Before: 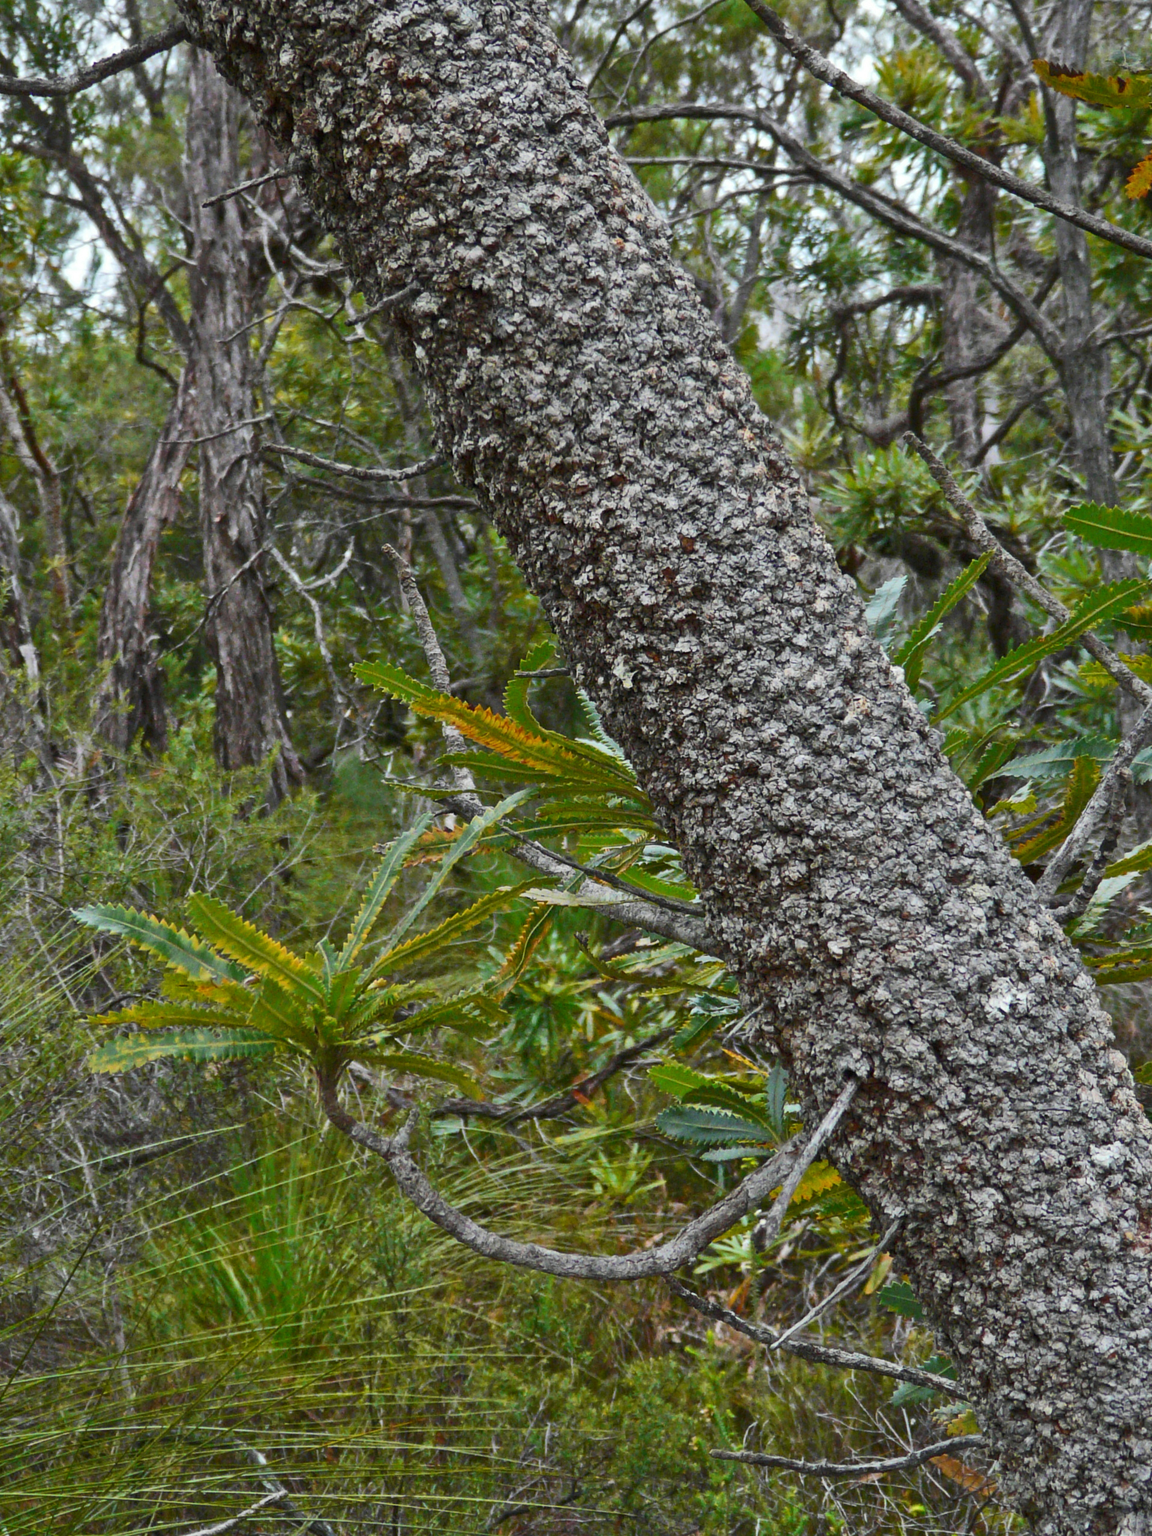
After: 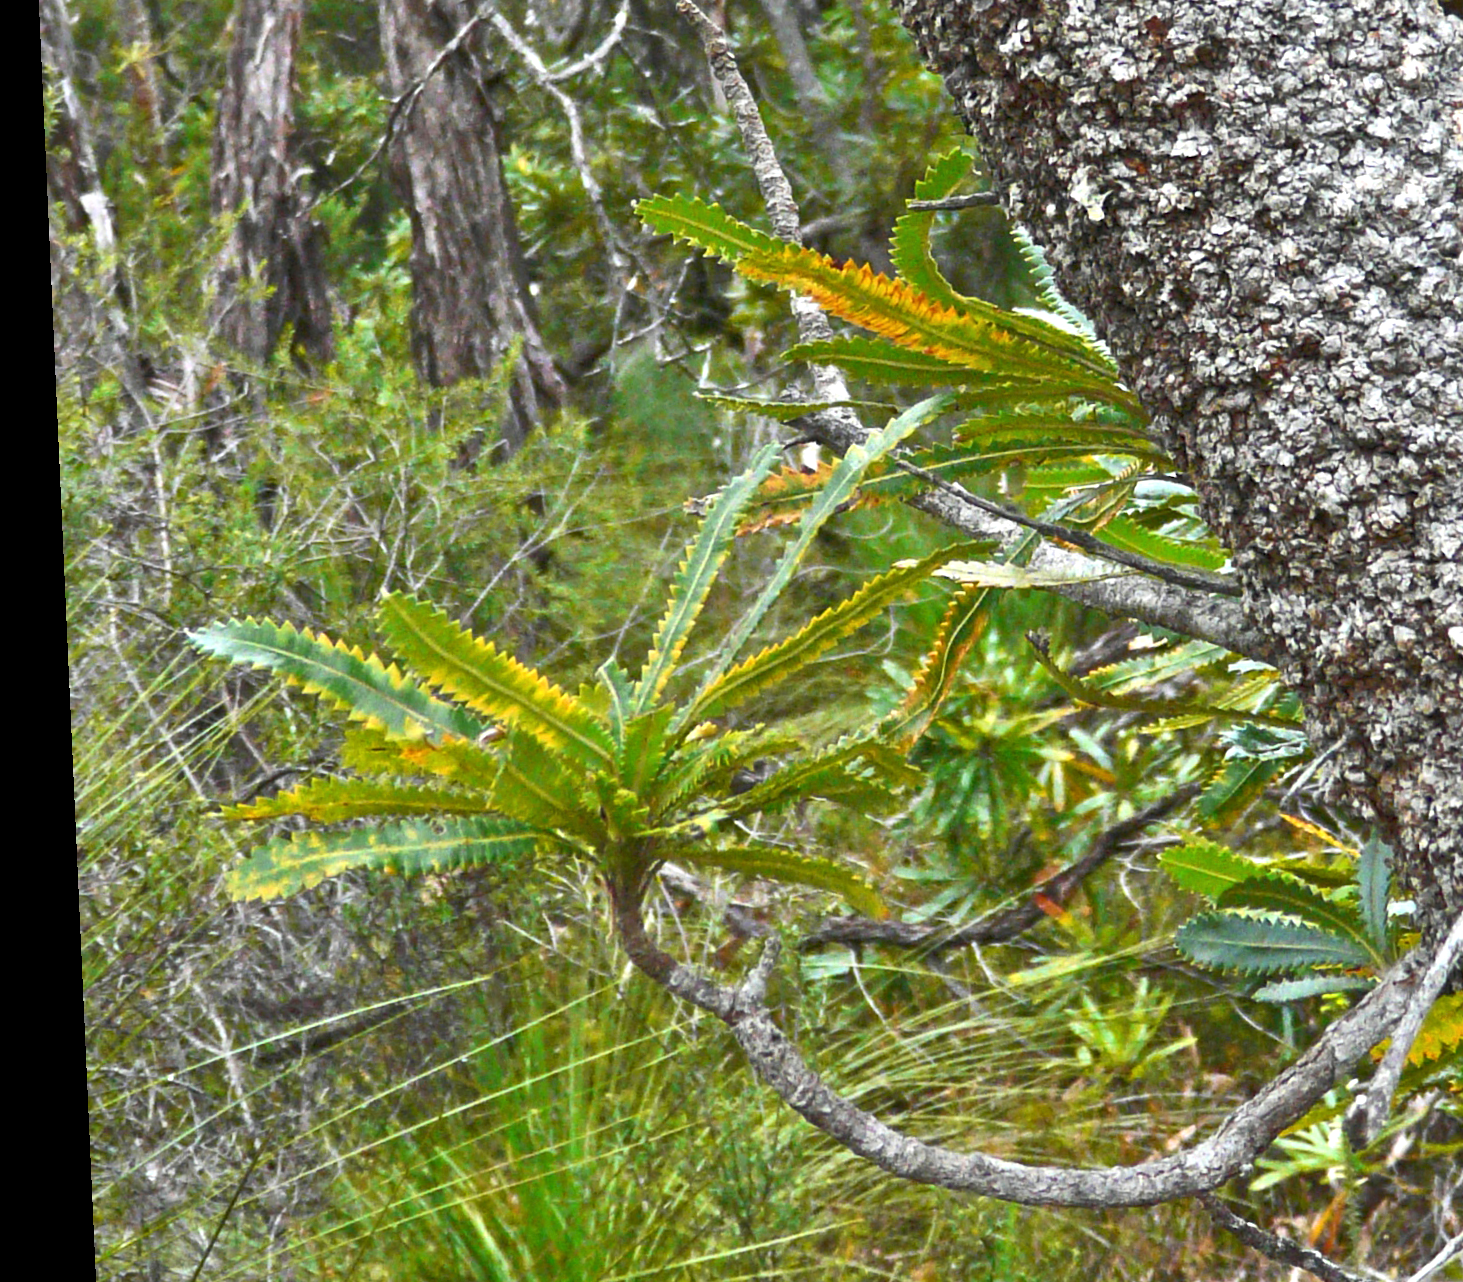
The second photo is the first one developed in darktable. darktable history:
rotate and perspective: rotation -2.56°, automatic cropping off
crop: top 36.498%, right 27.964%, bottom 14.995%
exposure: exposure 0.943 EV
